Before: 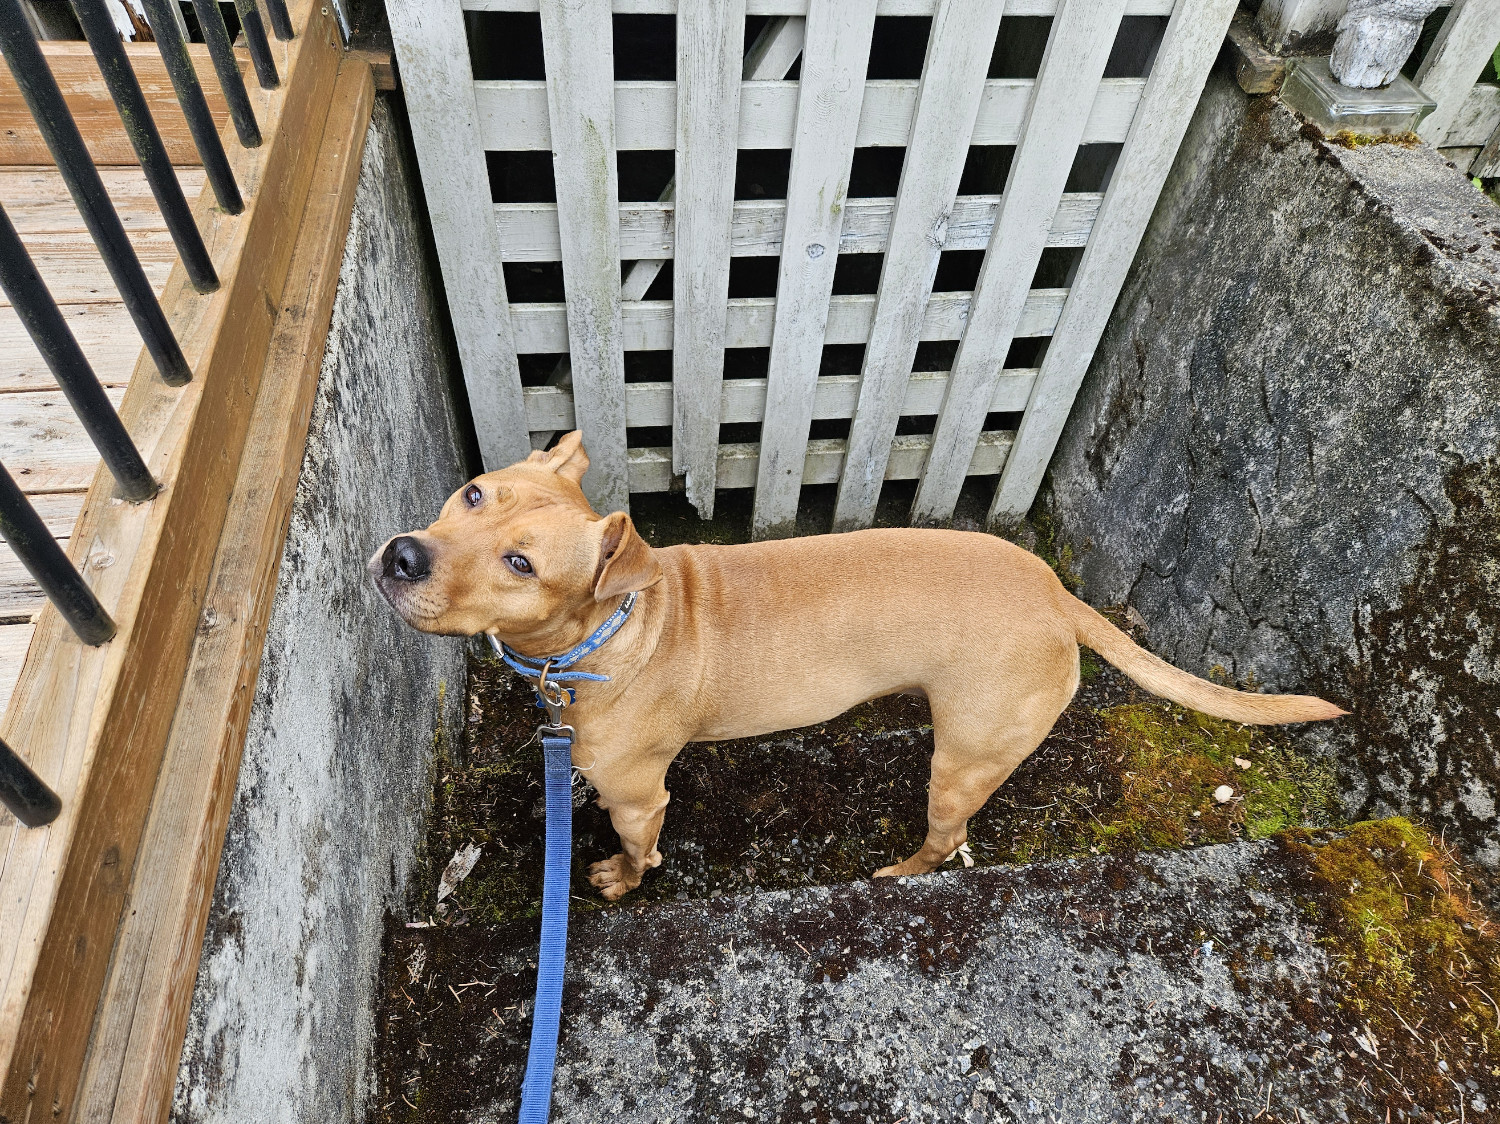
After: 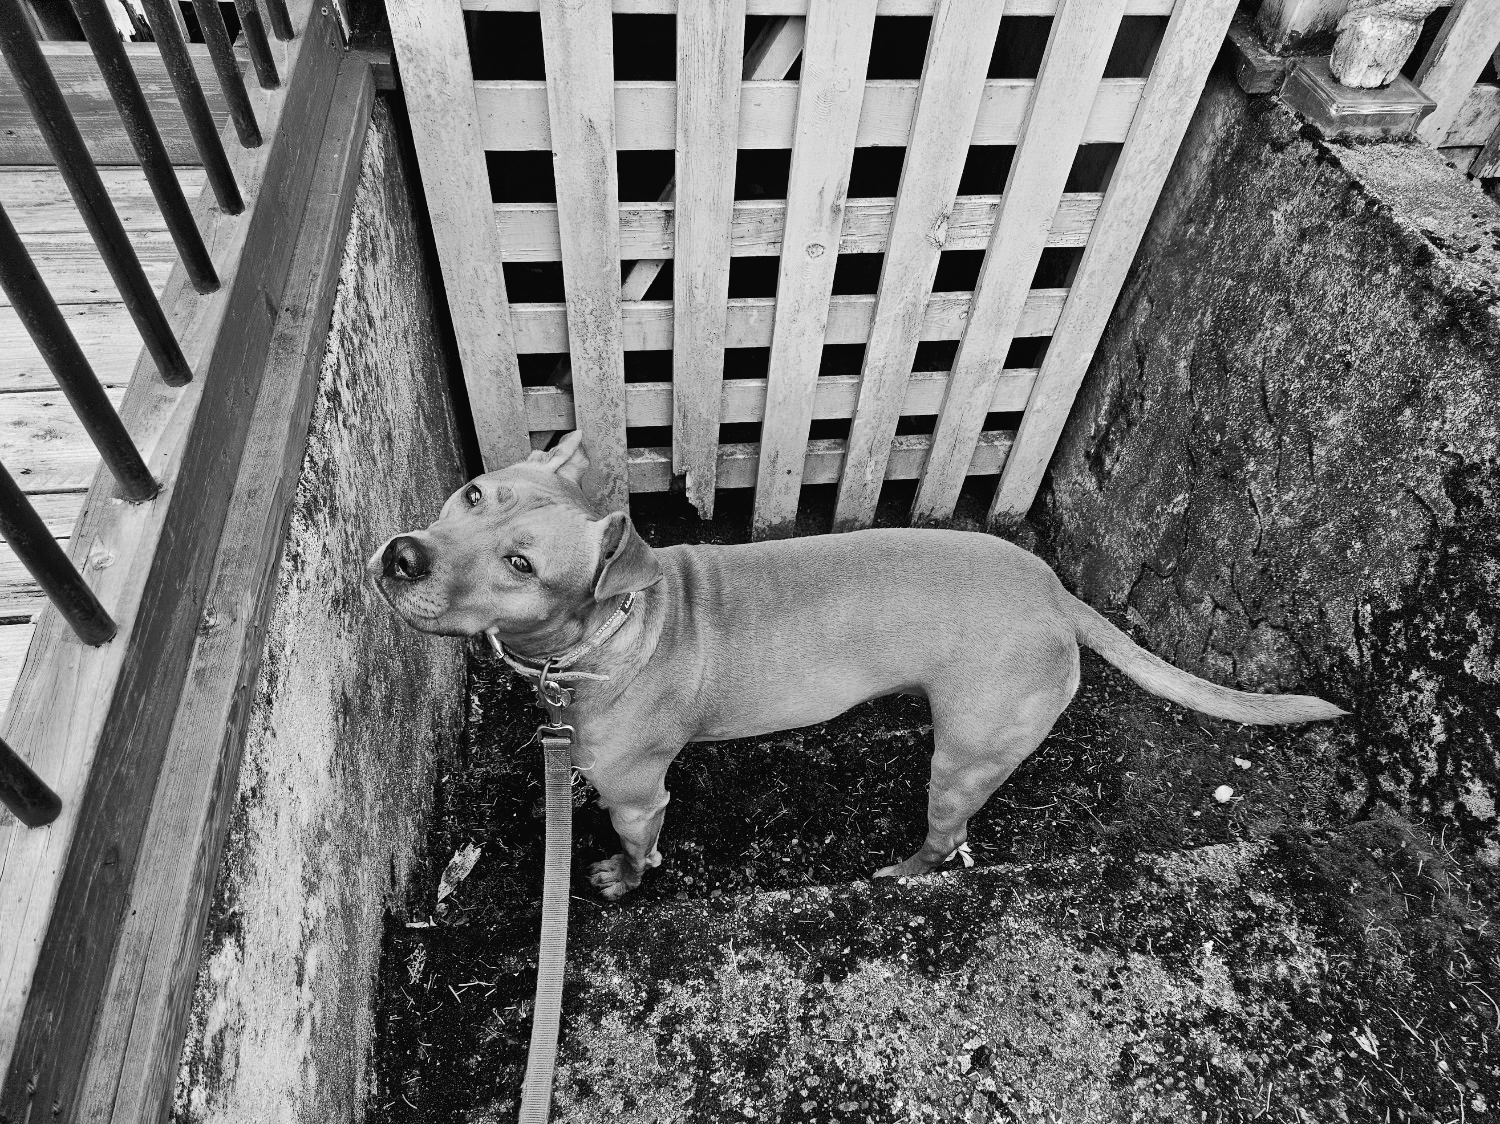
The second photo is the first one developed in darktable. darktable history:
tone curve: curves: ch0 [(0, 0) (0.003, 0.019) (0.011, 0.019) (0.025, 0.022) (0.044, 0.026) (0.069, 0.032) (0.1, 0.052) (0.136, 0.081) (0.177, 0.123) (0.224, 0.17) (0.277, 0.219) (0.335, 0.276) (0.399, 0.344) (0.468, 0.421) (0.543, 0.508) (0.623, 0.604) (0.709, 0.705) (0.801, 0.797) (0.898, 0.894) (1, 1)], preserve colors none
color look up table: target L [89.88, 79.88, 82.41, 65.11, 74.42, 58.64, 54.76, 44.82, 43.46, 24.72, 7.736, 200.28, 80.48, 77.34, 59.92, 62.72, 53.98, 46.7, 40.73, 51.22, 50.83, 33.18, 25.02, 12.74, 15.16, 18, 96.54, 89.53, 74.05, 74.05, 65.99, 67.37, 75.52, 70.73, 42.78, 32.32, 33.18, 47.24, 14.2, 3.967, 93.75, 92.7, 85.63, 85.27, 71.1, 53.39, 56.57, 34.03, 18], target a [0 ×6, 0.001, 0, 0.001, 0.001, 0, 0, 0.001, 0, 0.001 ×4, 0 ×4, 0.001, 0, 0, 0, 0.001, -0.001, 0, 0, 0.001, 0 ×6, 0.001, 0, 0, 0.001, 0 ×4, 0.001, 0.001, 0, 0], target b [0, 0, 0, -0.001, 0, -0.001, -0.001, 0.009, -0.005, -0.004, -0.001, 0, -0.007, 0, -0.006, -0.006, -0.005, -0.006, -0.002, -0.001, -0.001, 0.007, -0.004, -0.002, 0.003, -0.003, -0.008, 0.021, 0, 0, -0.006, 0, 0, 0, -0.002, -0.004, 0.007, -0.005, -0.001, 0.001, -0.001, -0.001, 0, 0, 0, -0.005, -0.006, -0.004, -0.003], num patches 49
